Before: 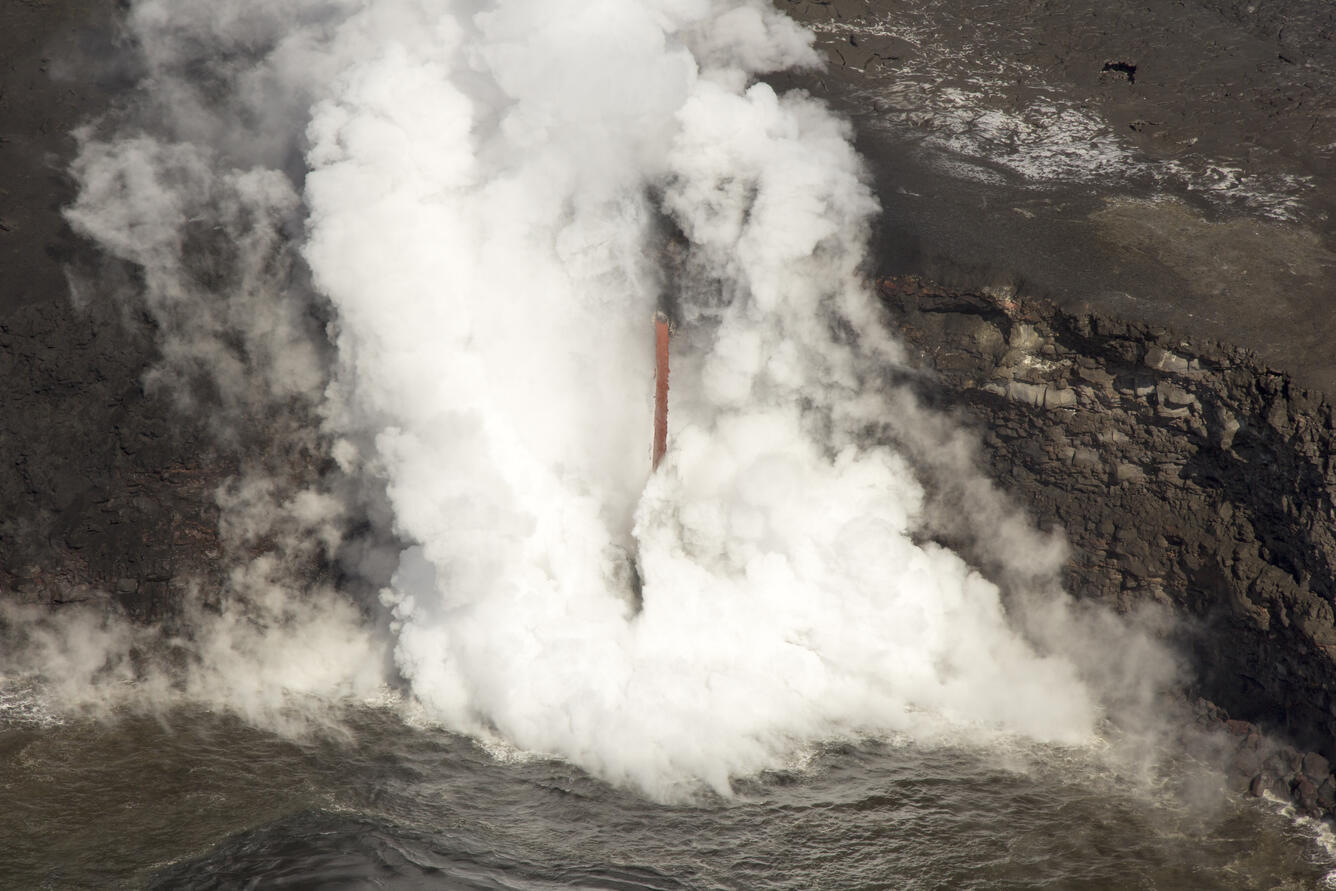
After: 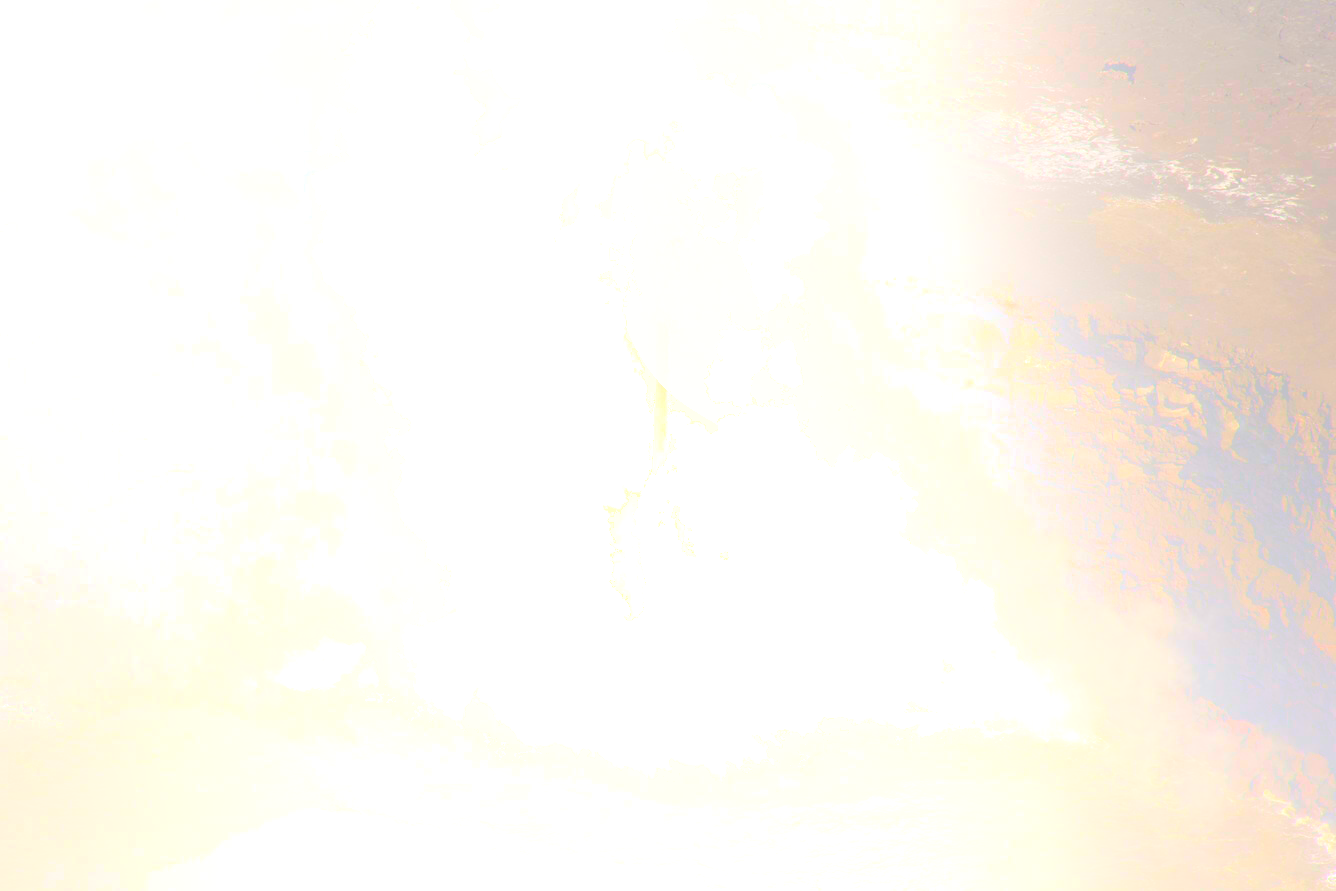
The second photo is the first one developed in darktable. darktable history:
velvia: on, module defaults
bloom: size 70%, threshold 25%, strength 70%
shadows and highlights: shadows -90, highlights 90, soften with gaussian
exposure: exposure 0.781 EV, compensate highlight preservation false
